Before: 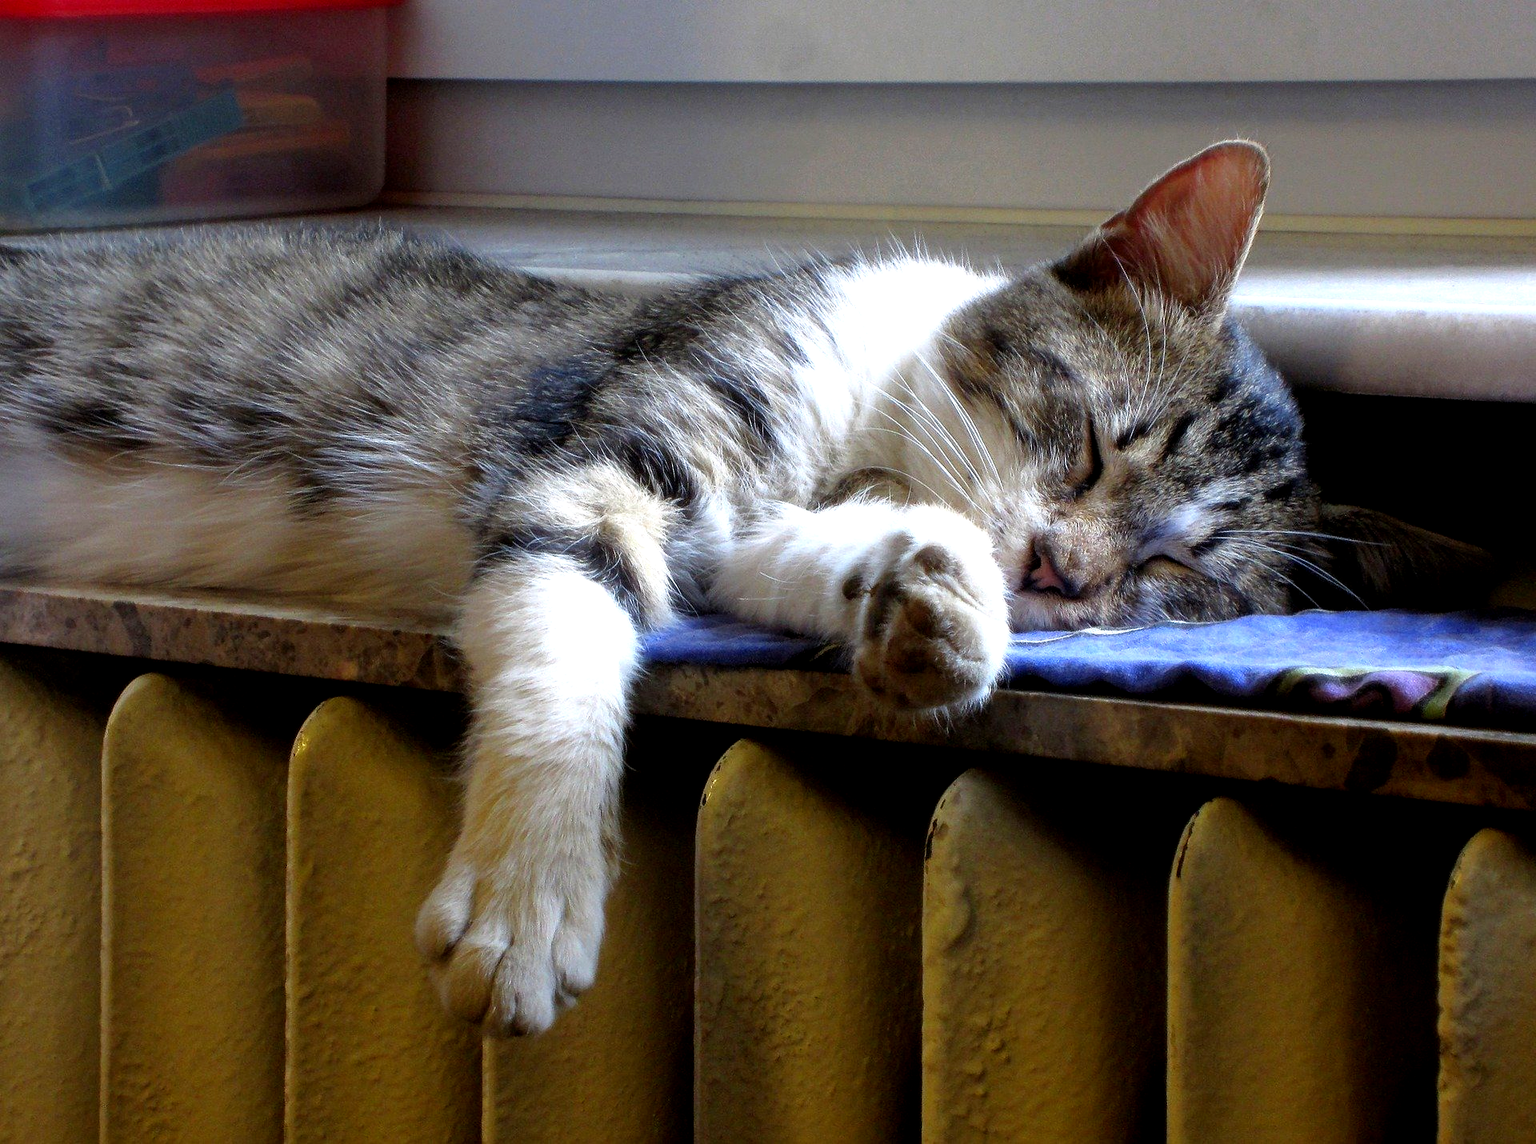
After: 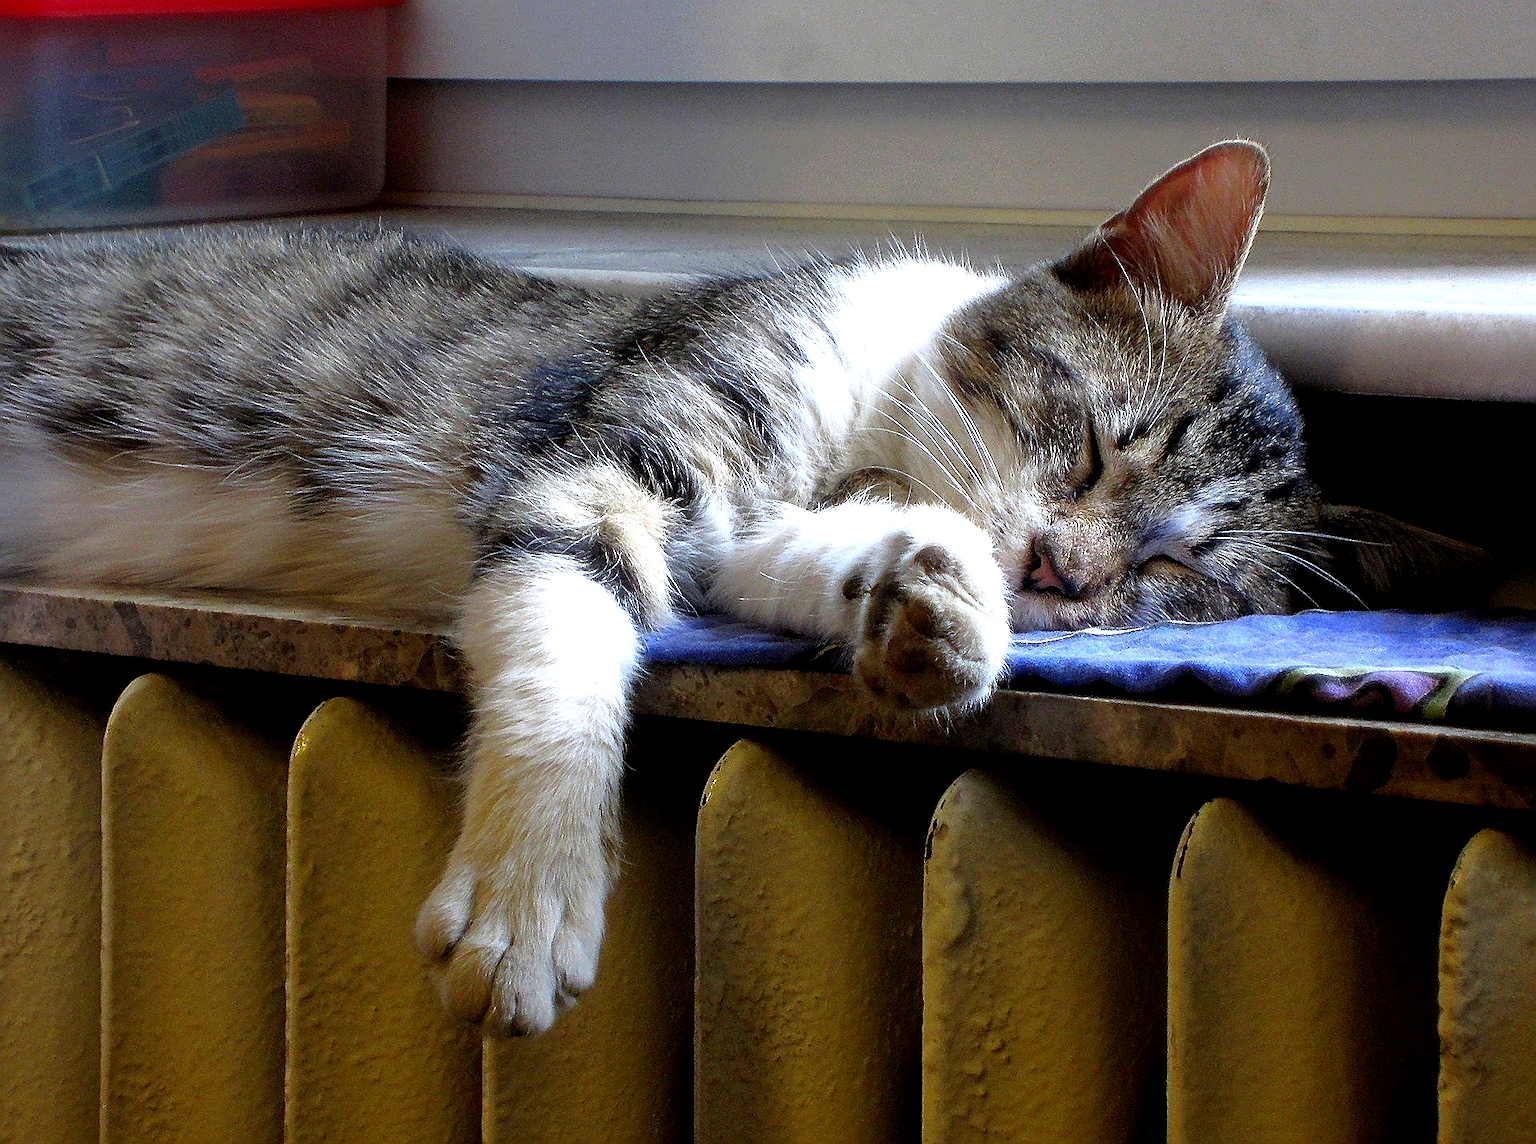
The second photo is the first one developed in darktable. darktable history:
sharpen: radius 1.392, amount 1.242, threshold 0.727
